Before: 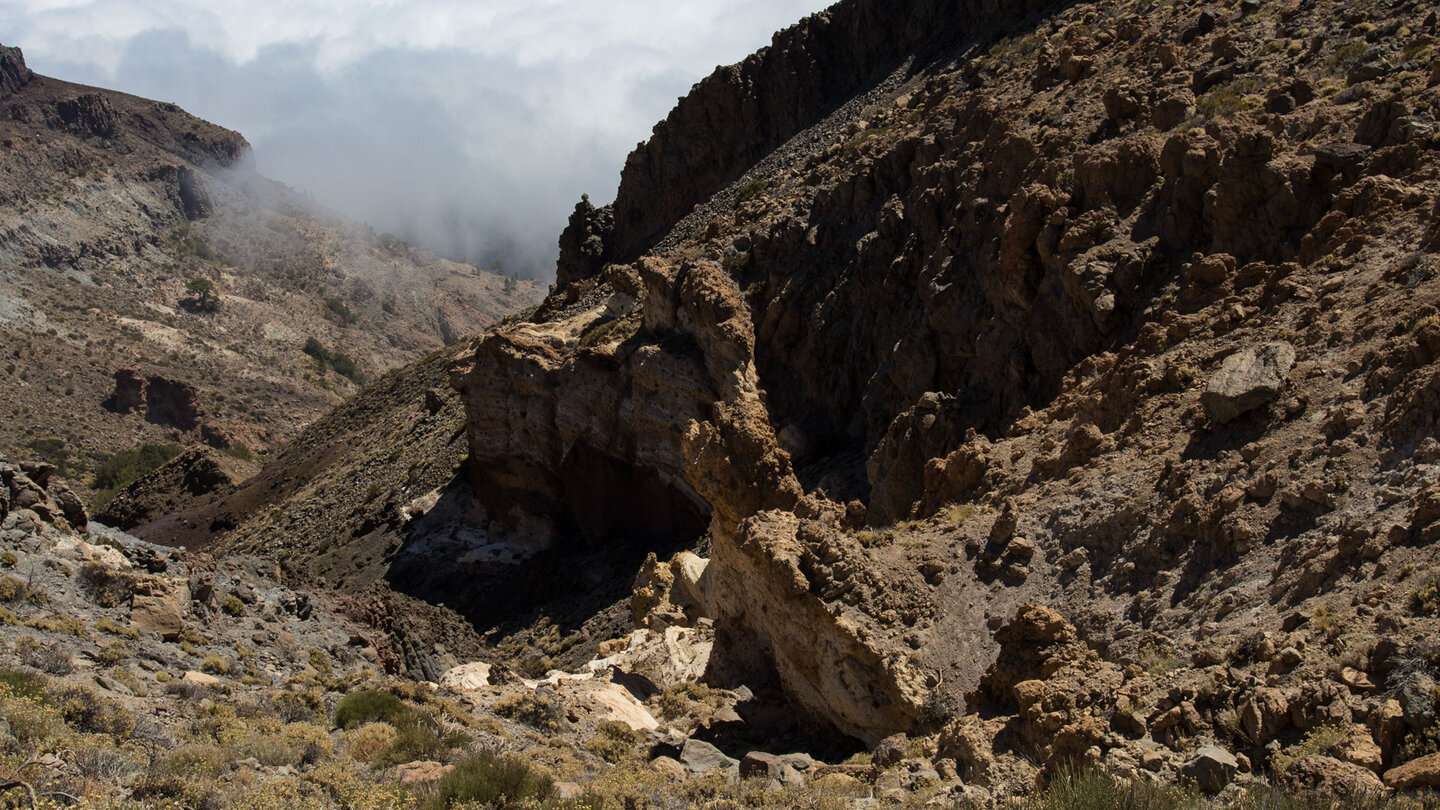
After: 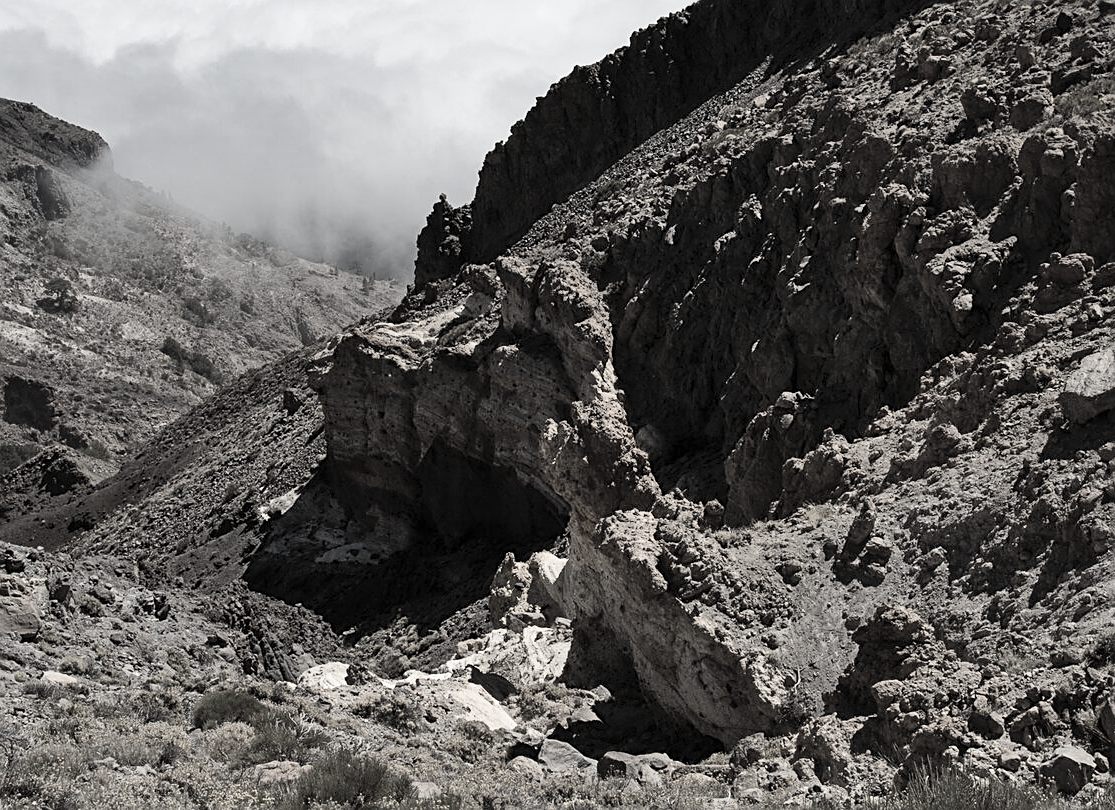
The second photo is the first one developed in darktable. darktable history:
sharpen: amount 0.497
color correction: highlights b* -0.027, saturation 0.161
crop: left 9.862%, right 12.695%
contrast brightness saturation: contrast 0.205, brightness 0.161, saturation 0.22
shadows and highlights: shadows 49.13, highlights -40.66, soften with gaussian
base curve: curves: ch0 [(0, 0) (0.303, 0.277) (1, 1)], preserve colors none
